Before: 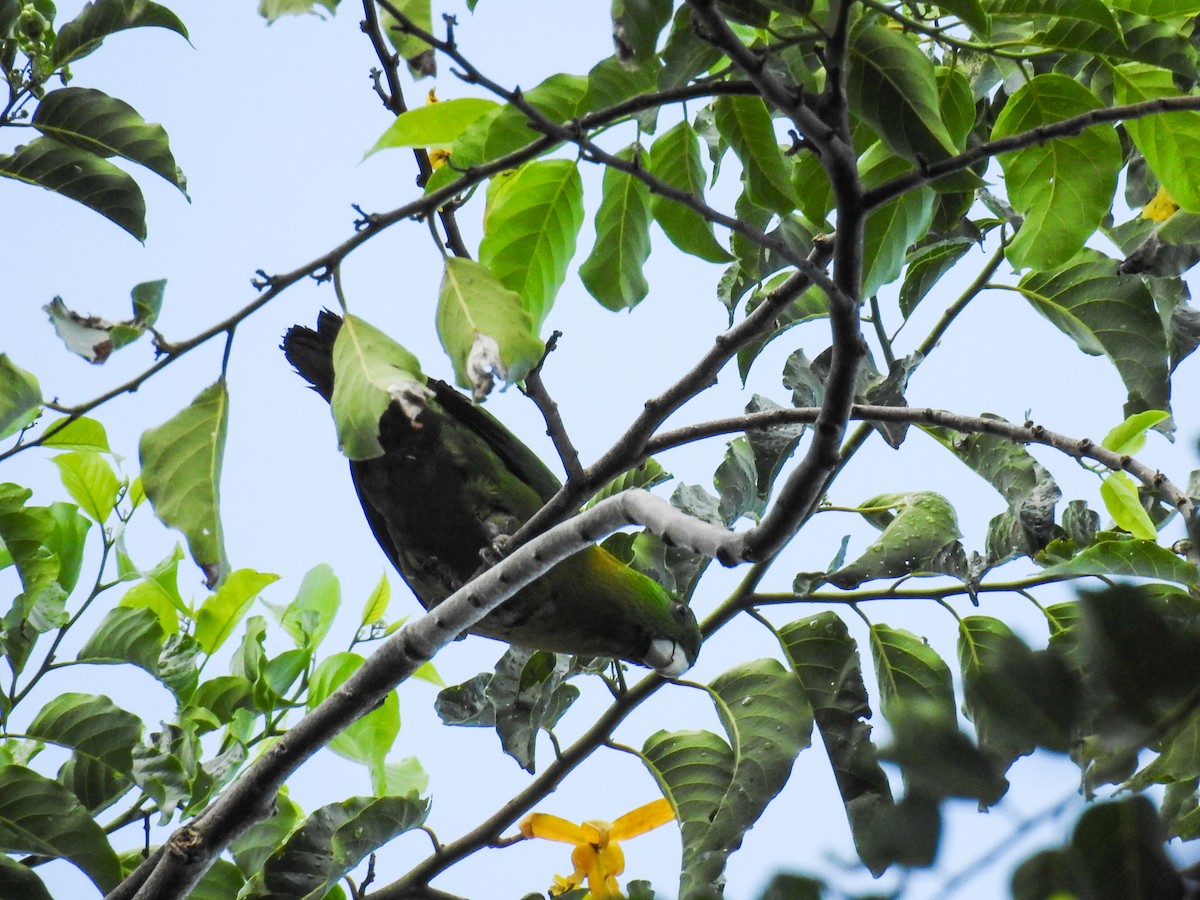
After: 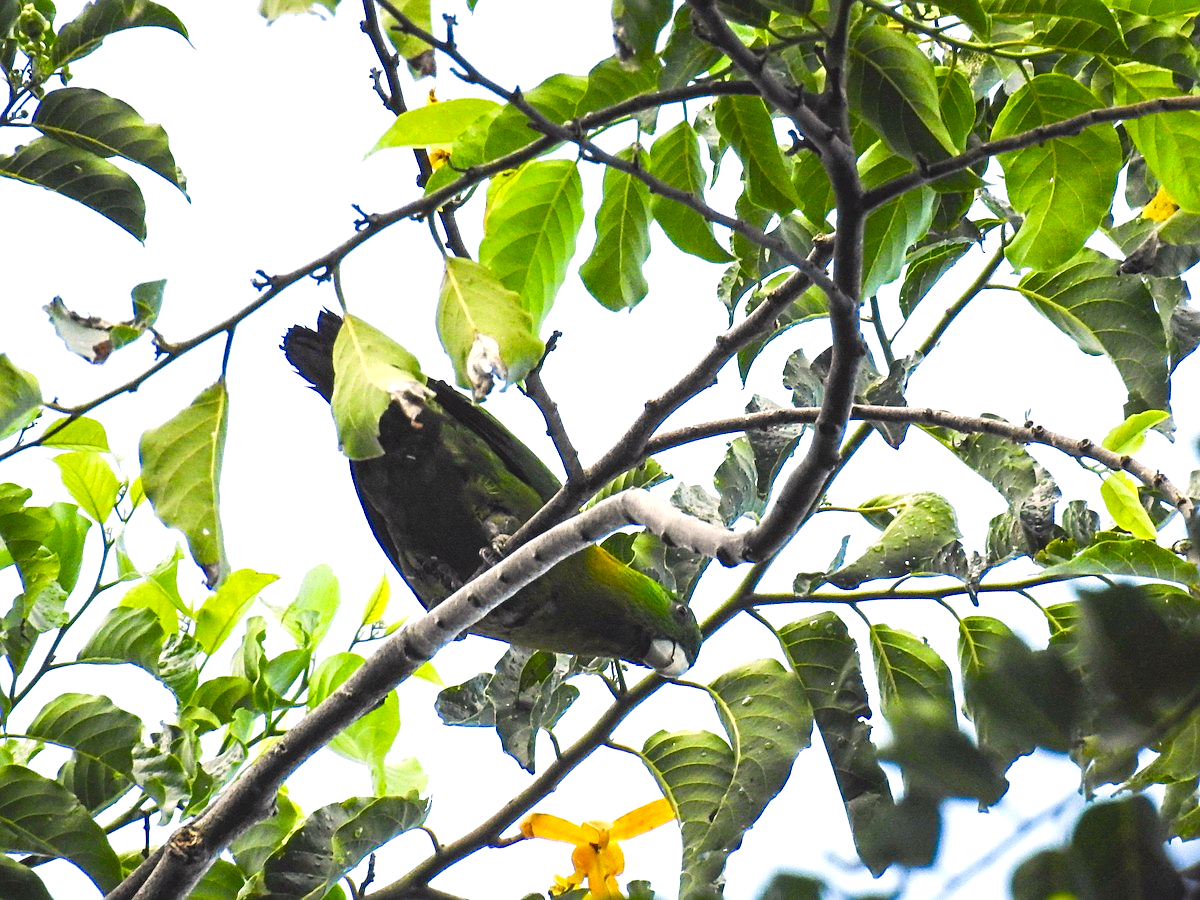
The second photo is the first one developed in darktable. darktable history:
color balance rgb: shadows lift › chroma 2%, shadows lift › hue 247.2°, power › chroma 0.3%, power › hue 25.2°, highlights gain › chroma 3%, highlights gain › hue 60°, global offset › luminance 0.75%, perceptual saturation grading › global saturation 20%, perceptual saturation grading › highlights -20%, perceptual saturation grading › shadows 30%, global vibrance 20%
sharpen: on, module defaults
exposure: exposure 0.648 EV, compensate highlight preservation false
